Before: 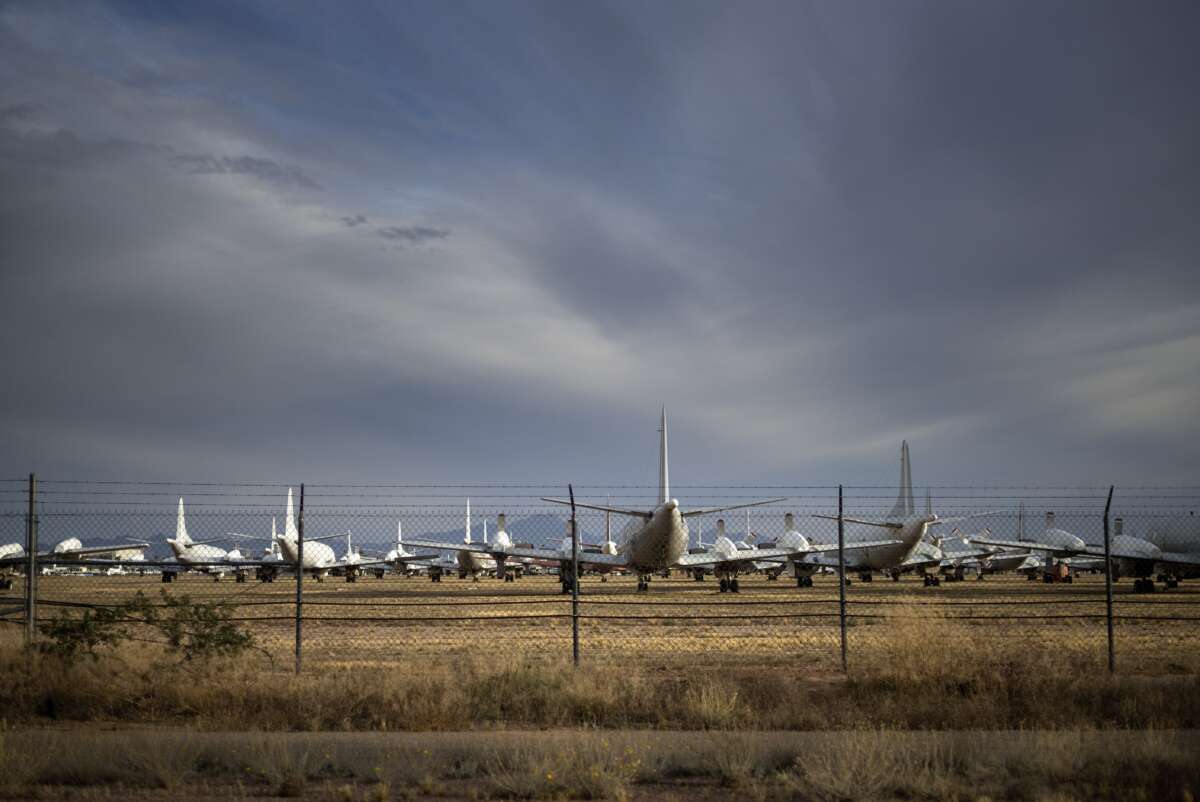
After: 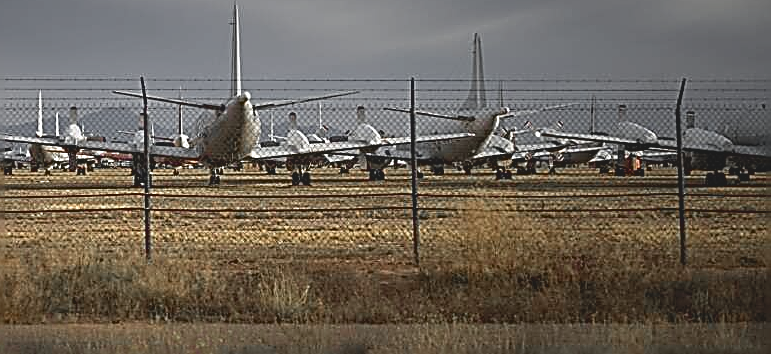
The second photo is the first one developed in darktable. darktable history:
crop and rotate: left 35.69%, top 50.813%, bottom 4.991%
sharpen: amount 1.987
contrast brightness saturation: contrast -0.2, saturation 0.186
color zones: curves: ch1 [(0, 0.638) (0.193, 0.442) (0.286, 0.15) (0.429, 0.14) (0.571, 0.142) (0.714, 0.154) (0.857, 0.175) (1, 0.638)]
